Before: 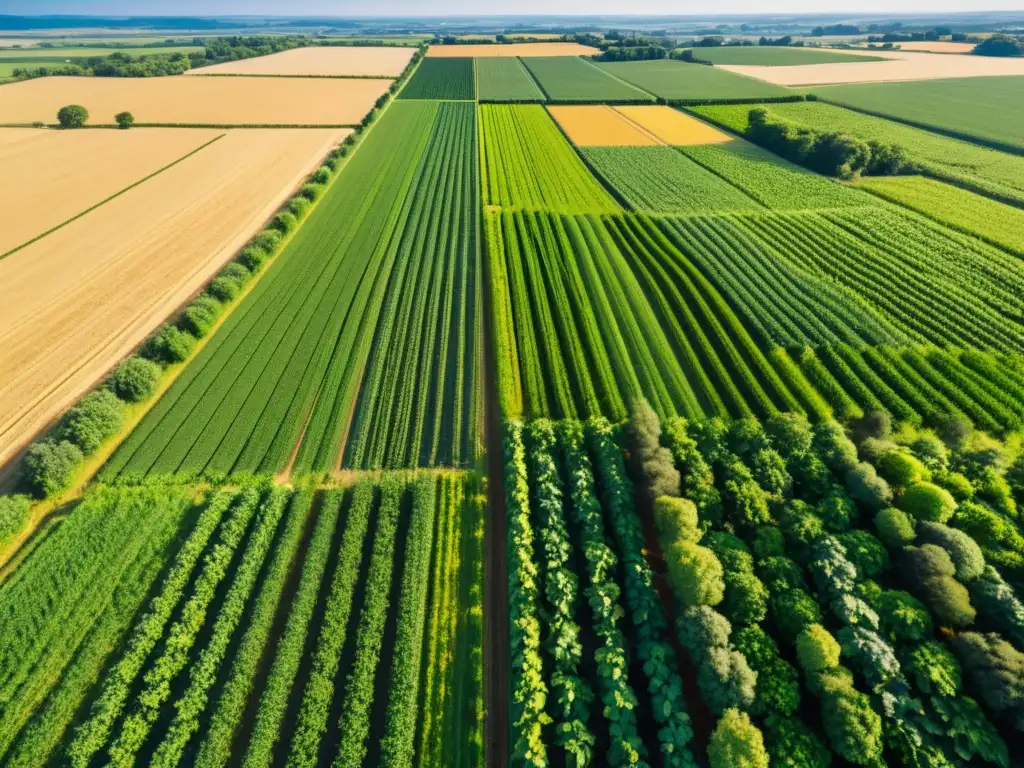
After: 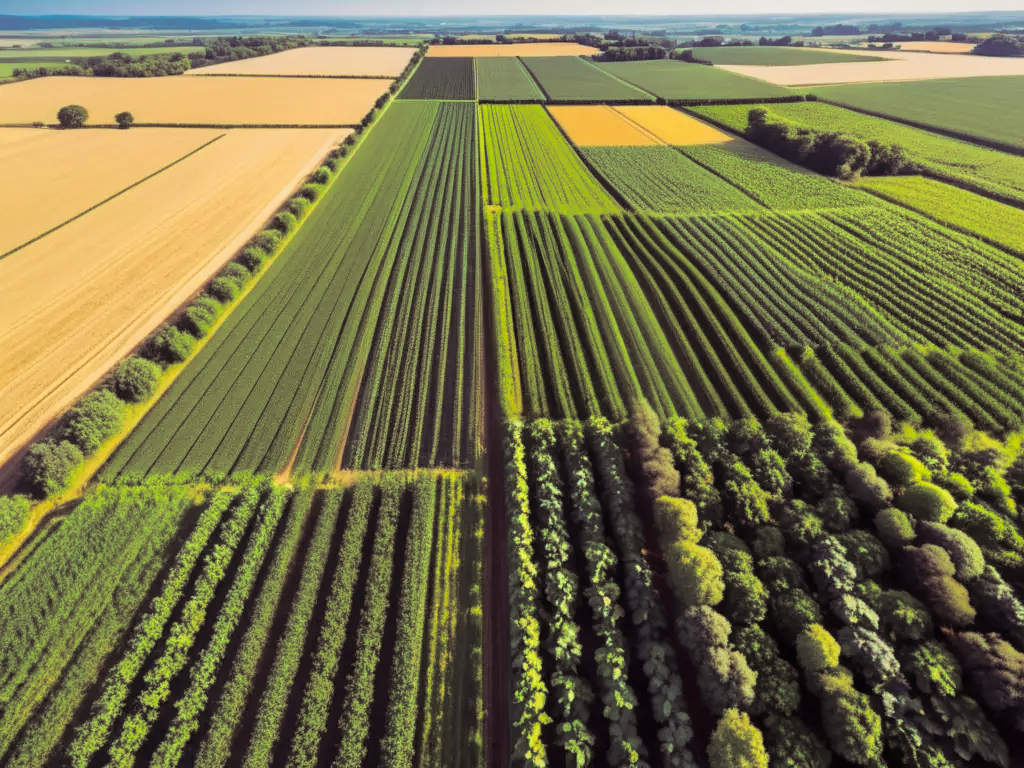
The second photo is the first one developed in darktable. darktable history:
split-toning: shadows › hue 316.8°, shadows › saturation 0.47, highlights › hue 201.6°, highlights › saturation 0, balance -41.97, compress 28.01%
color calibration: x 0.334, y 0.349, temperature 5426 K
